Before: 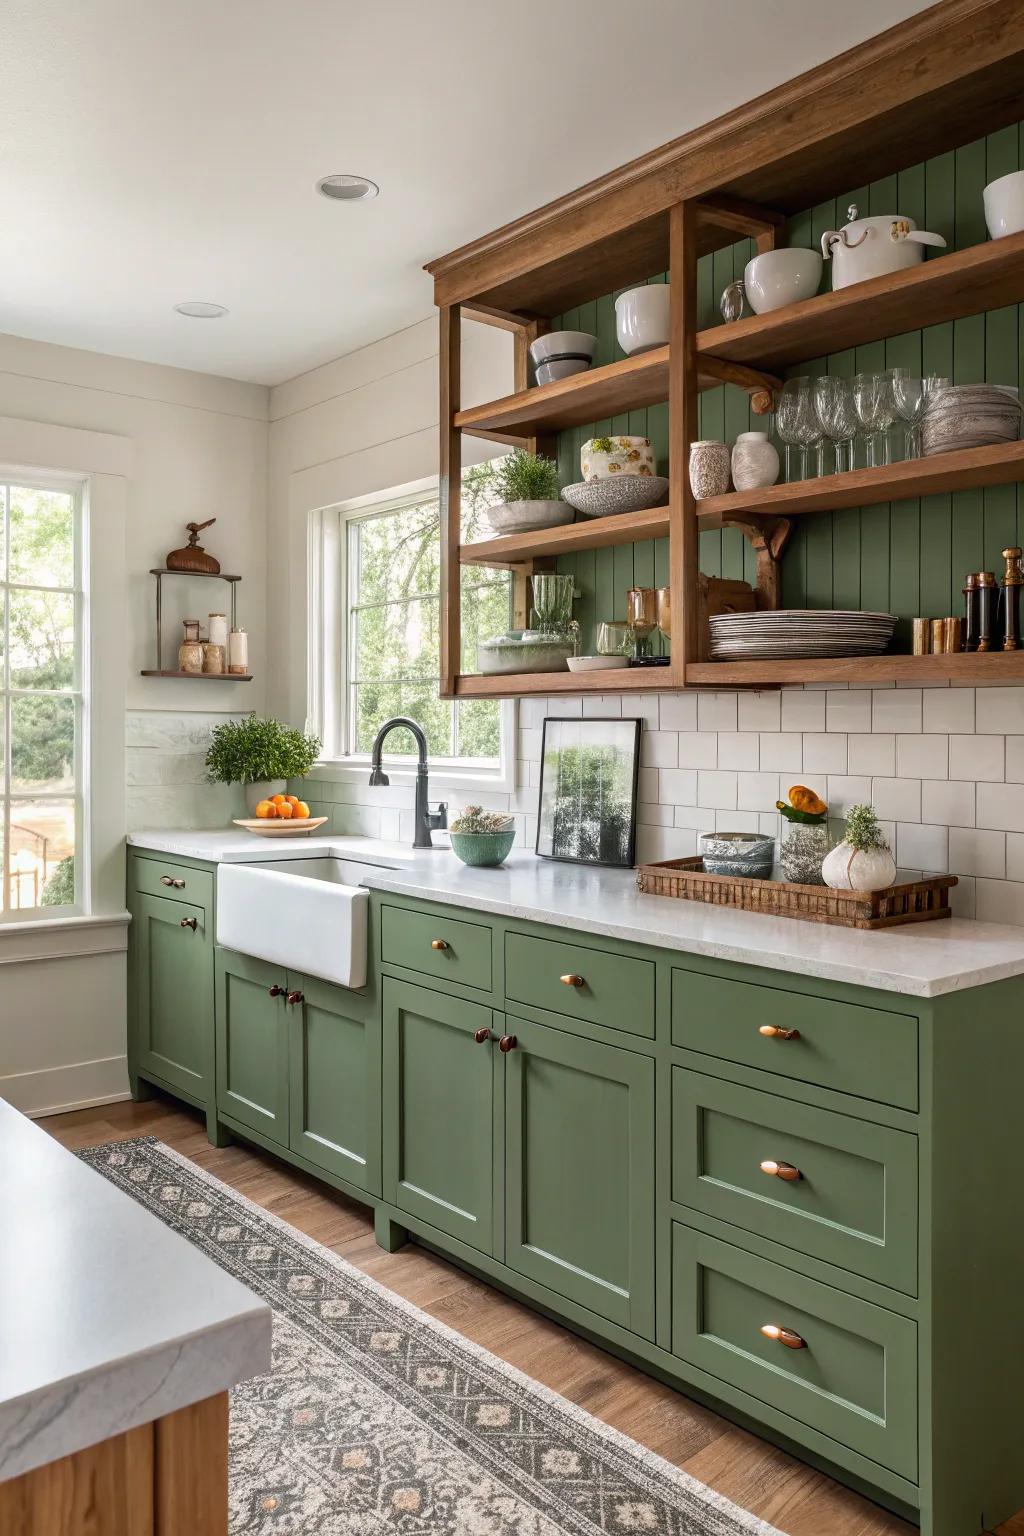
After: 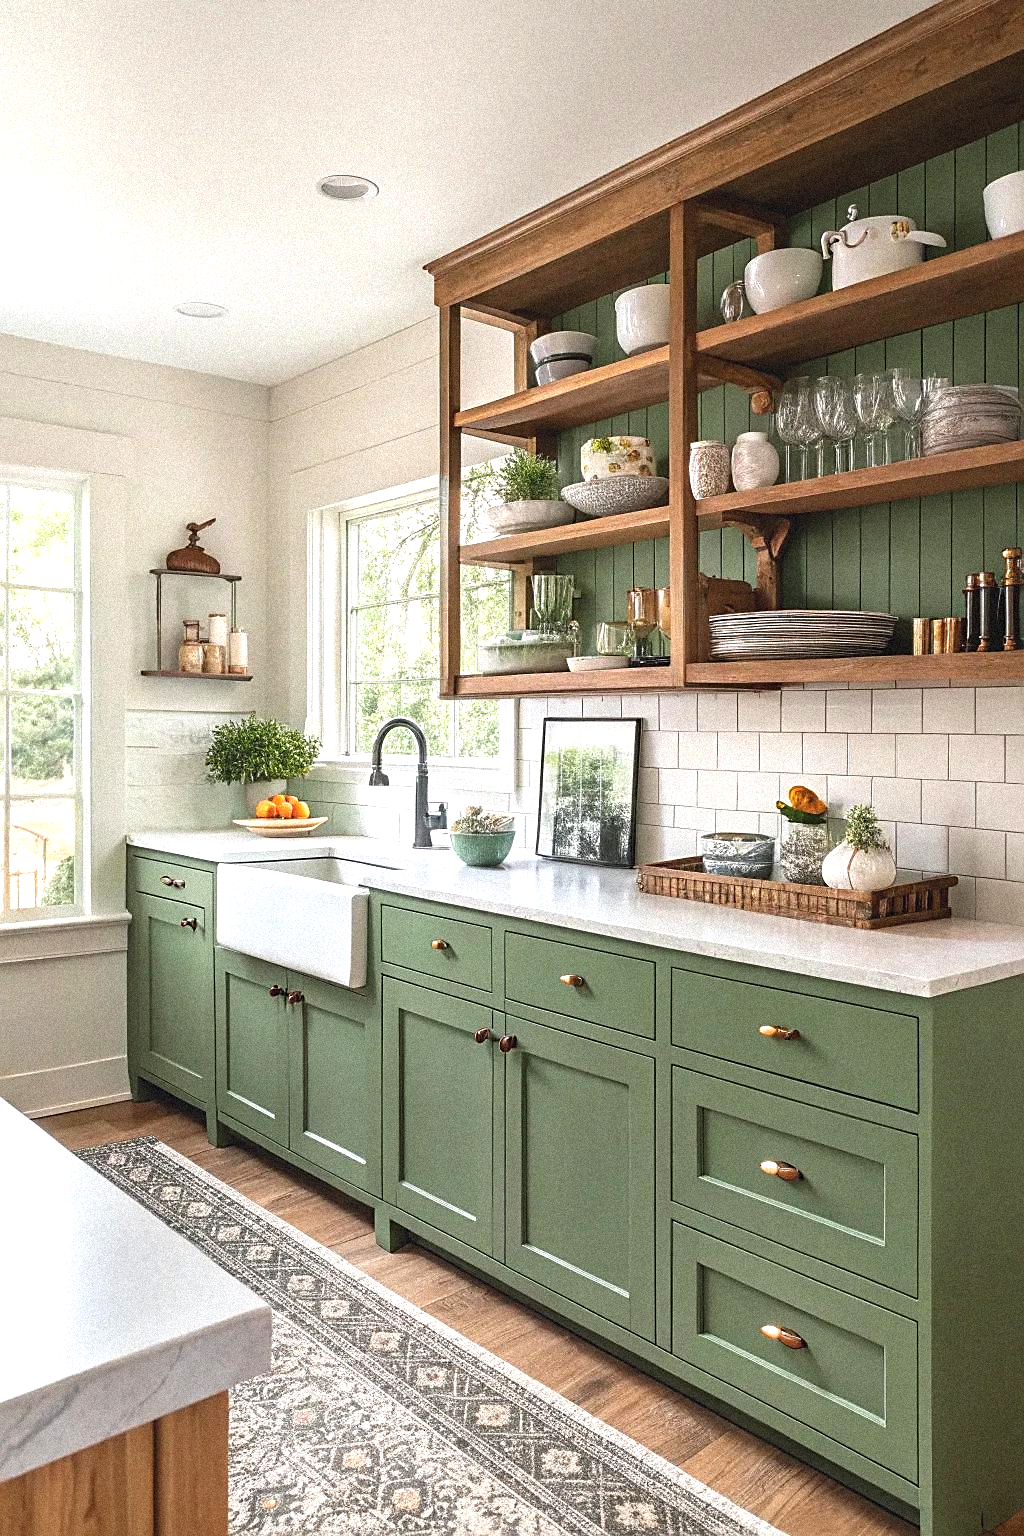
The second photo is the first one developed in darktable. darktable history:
sharpen: on, module defaults
grain: strength 35%, mid-tones bias 0%
exposure: black level correction -0.005, exposure 0.622 EV, compensate highlight preservation false
